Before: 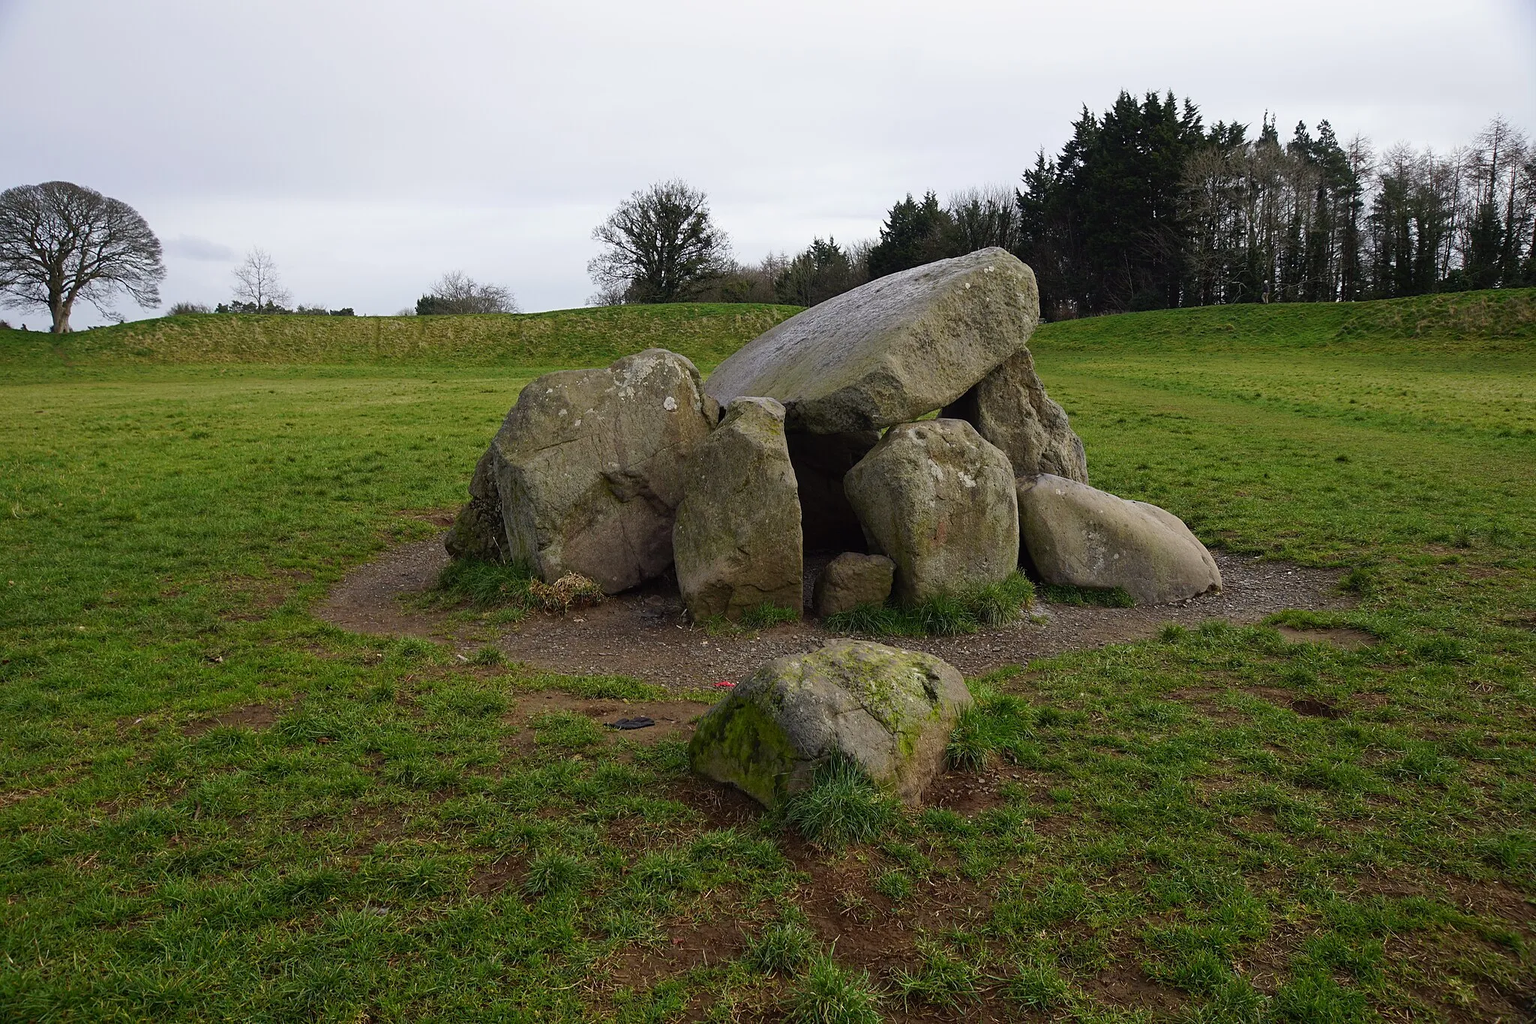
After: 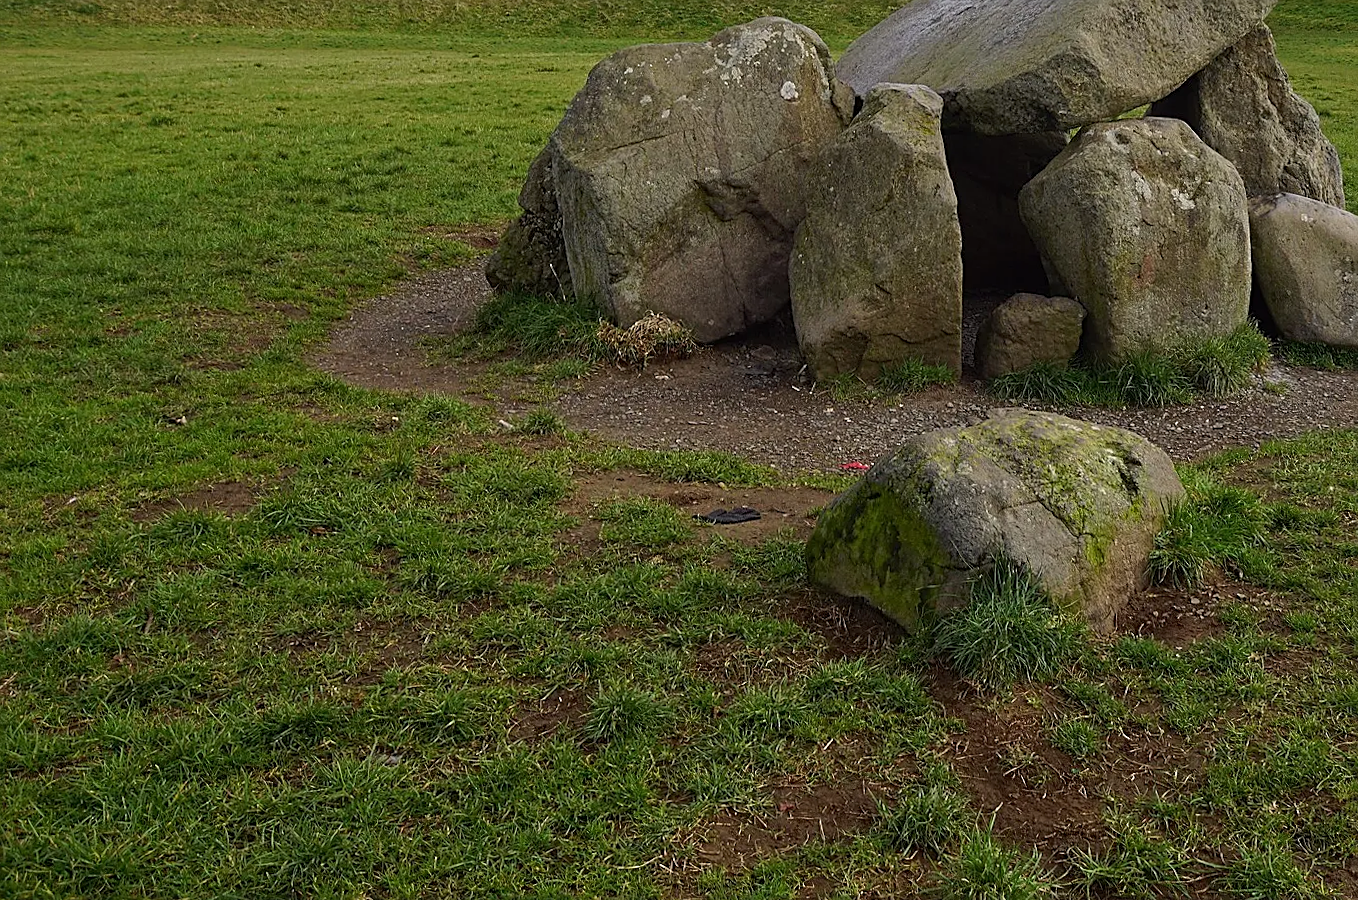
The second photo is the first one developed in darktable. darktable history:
sharpen: on, module defaults
crop and rotate: angle -1.06°, left 4.028%, top 32.176%, right 27.807%
